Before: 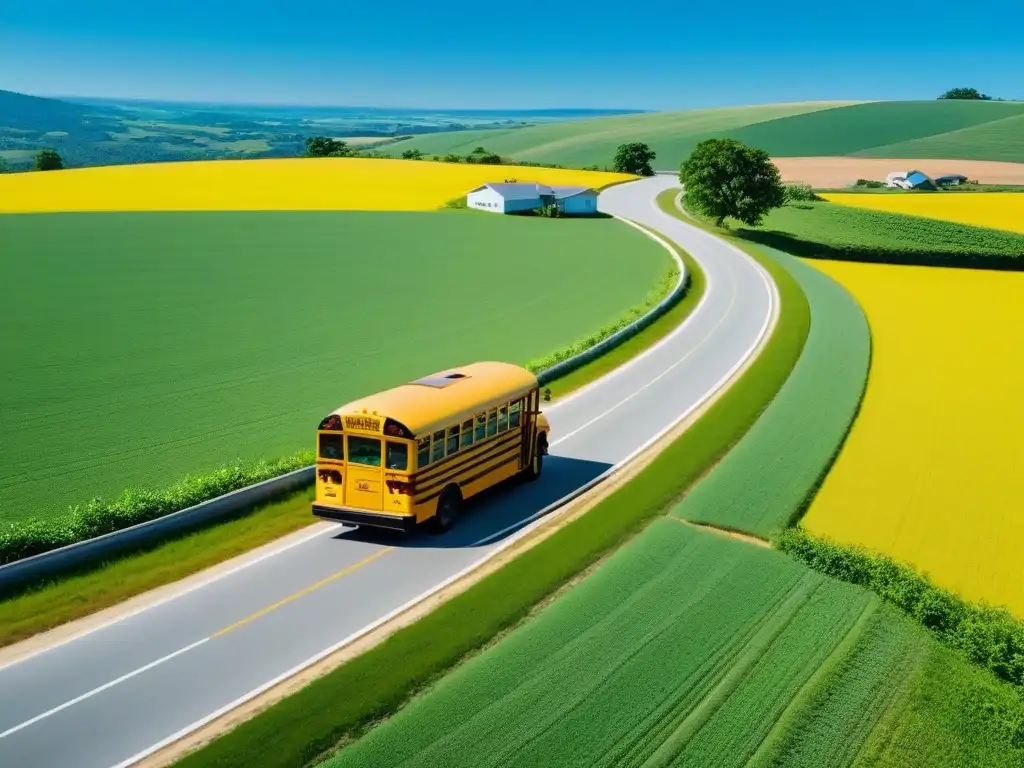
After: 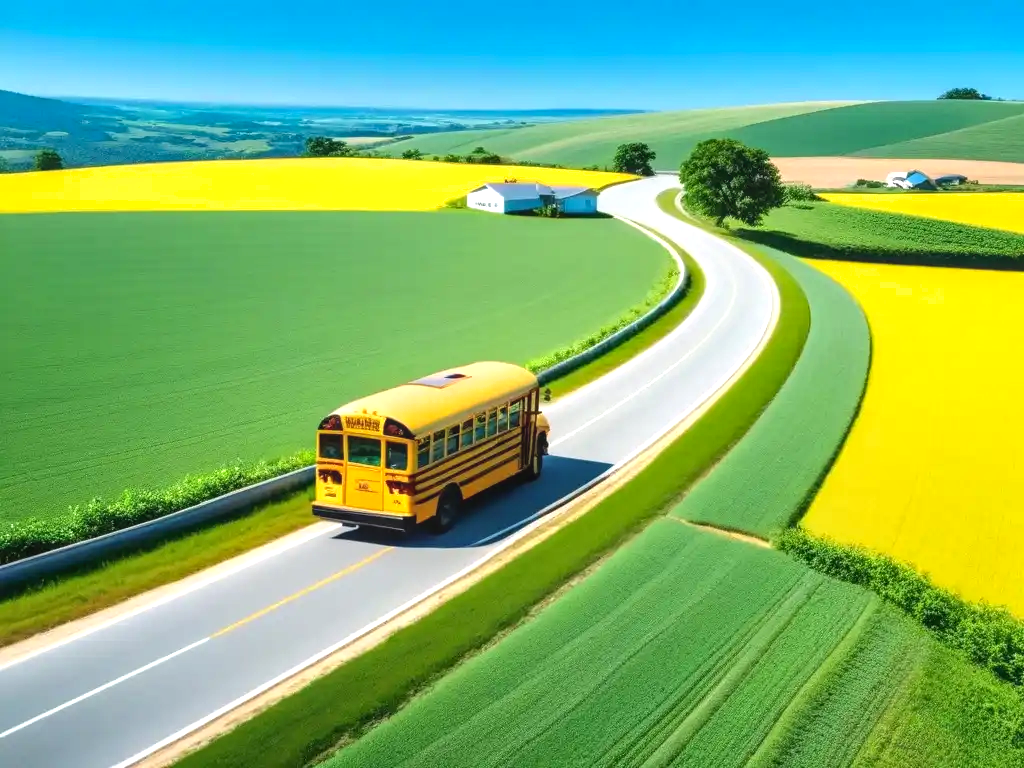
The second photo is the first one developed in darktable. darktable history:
exposure: exposure 0.654 EV, compensate highlight preservation false
local contrast: detail 110%
shadows and highlights: shadows 29.77, highlights -30.47, low approximation 0.01, soften with gaussian
